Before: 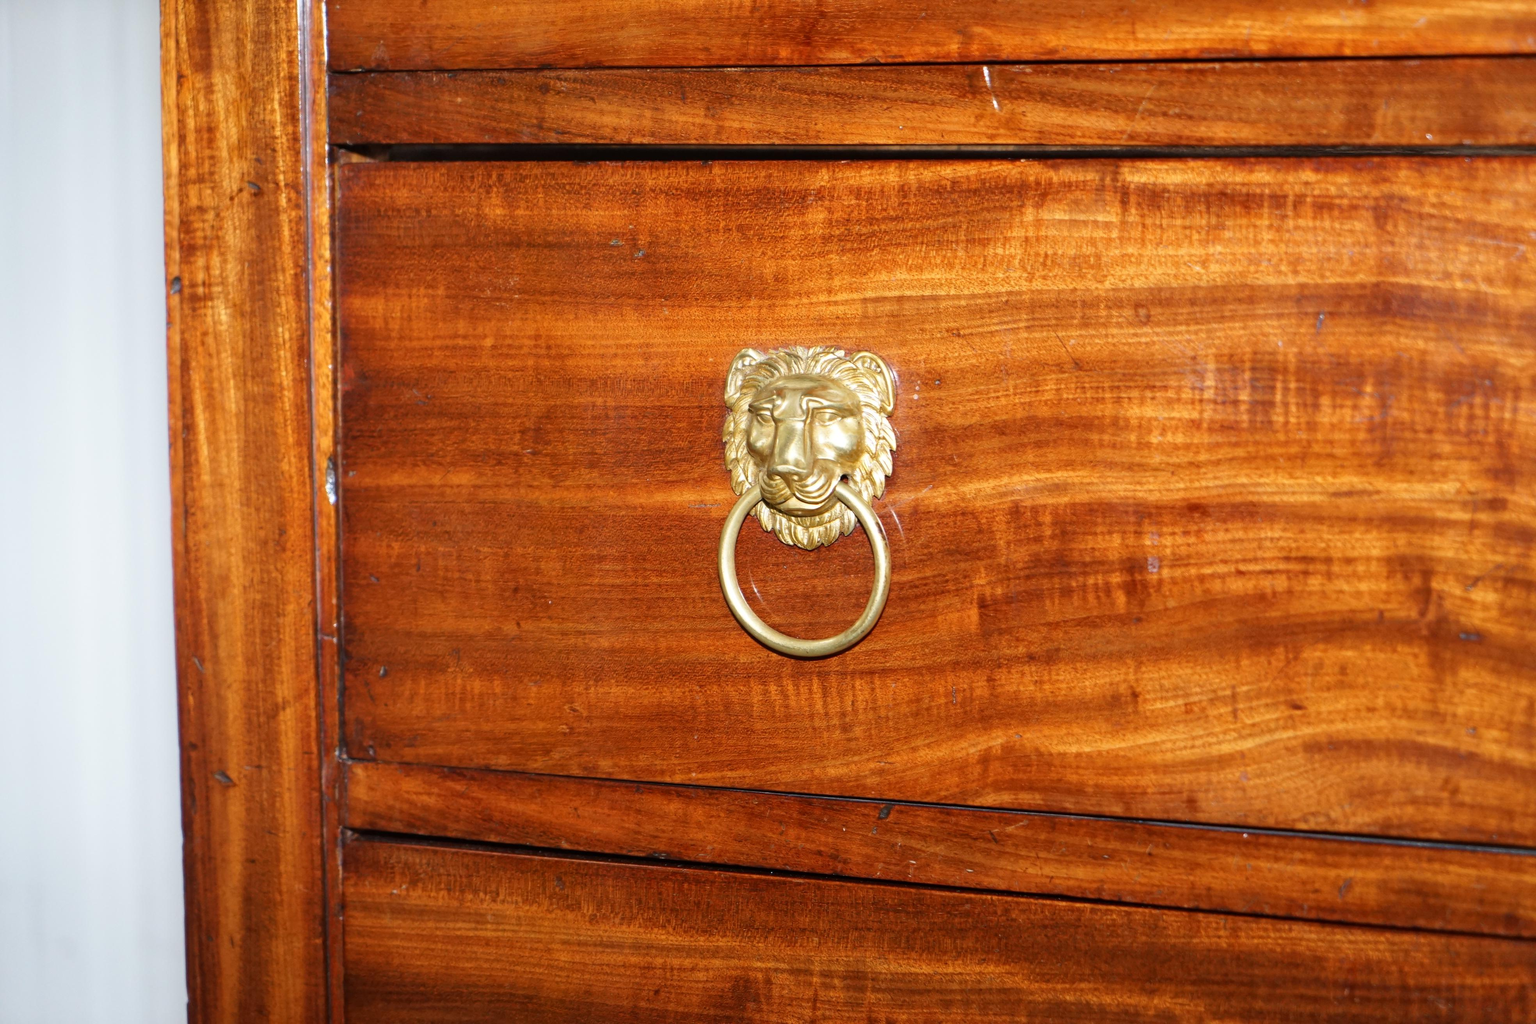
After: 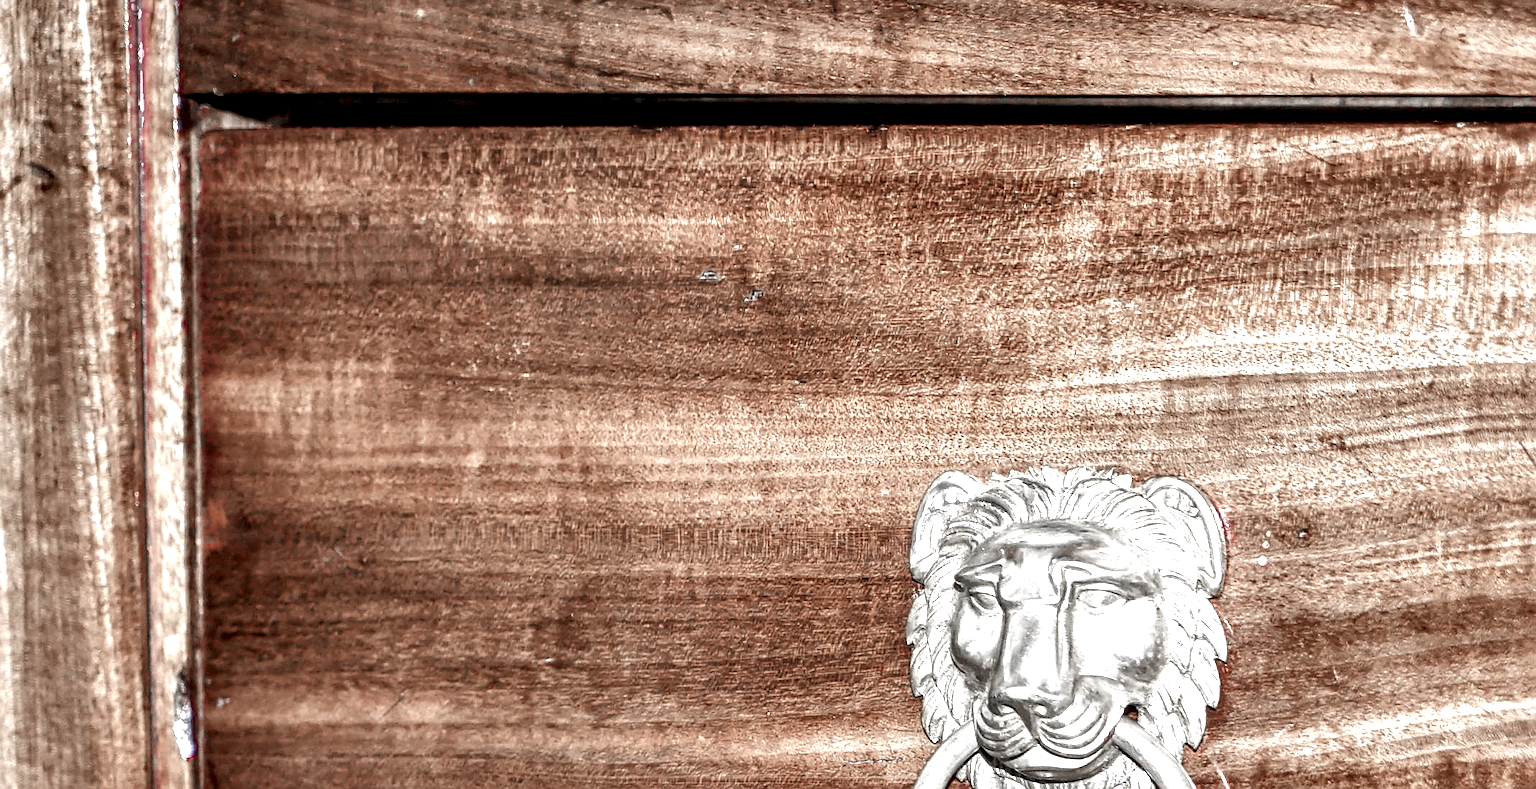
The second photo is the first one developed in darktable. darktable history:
local contrast: highlights 22%, detail 196%
color zones: curves: ch0 [(0, 0.278) (0.143, 0.5) (0.286, 0.5) (0.429, 0.5) (0.571, 0.5) (0.714, 0.5) (0.857, 0.5) (1, 0.5)]; ch1 [(0, 1) (0.143, 0.165) (0.286, 0) (0.429, 0) (0.571, 0) (0.714, 0) (0.857, 0.5) (1, 0.5)]; ch2 [(0, 0.508) (0.143, 0.5) (0.286, 0.5) (0.429, 0.5) (0.571, 0.5) (0.714, 0.5) (0.857, 0.5) (1, 0.5)], process mode strong
shadows and highlights: shadows 31.62, highlights -31.42, soften with gaussian
sharpen: on, module defaults
crop: left 15.078%, top 9.09%, right 30.727%, bottom 49.117%
exposure: exposure 0.6 EV, compensate highlight preservation false
